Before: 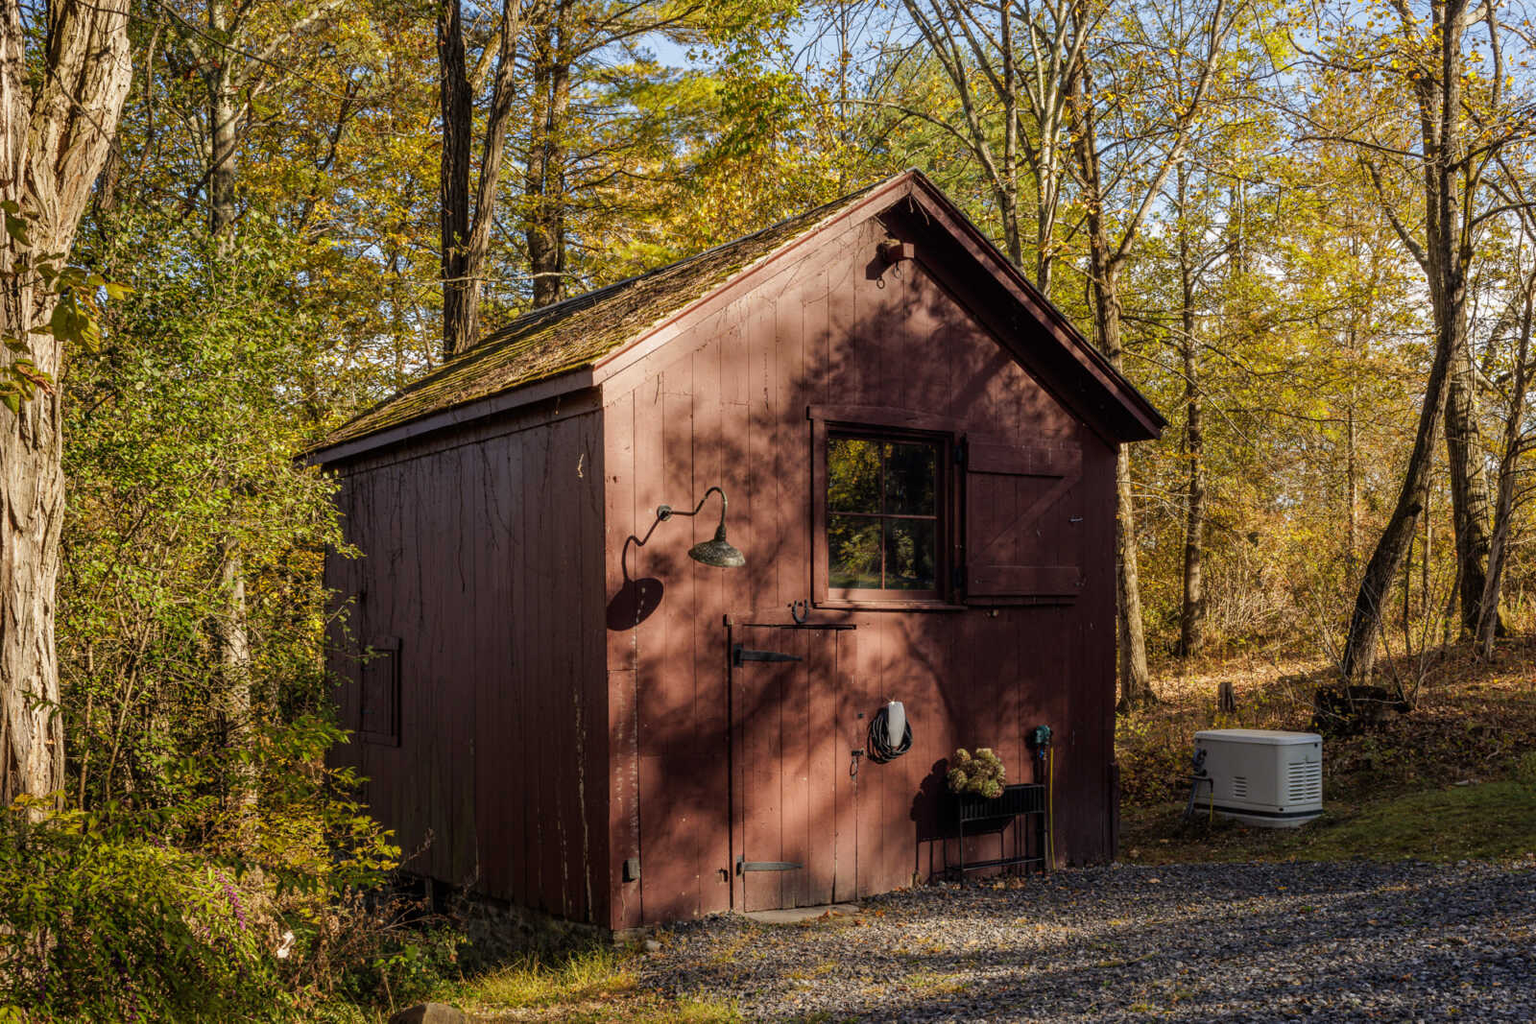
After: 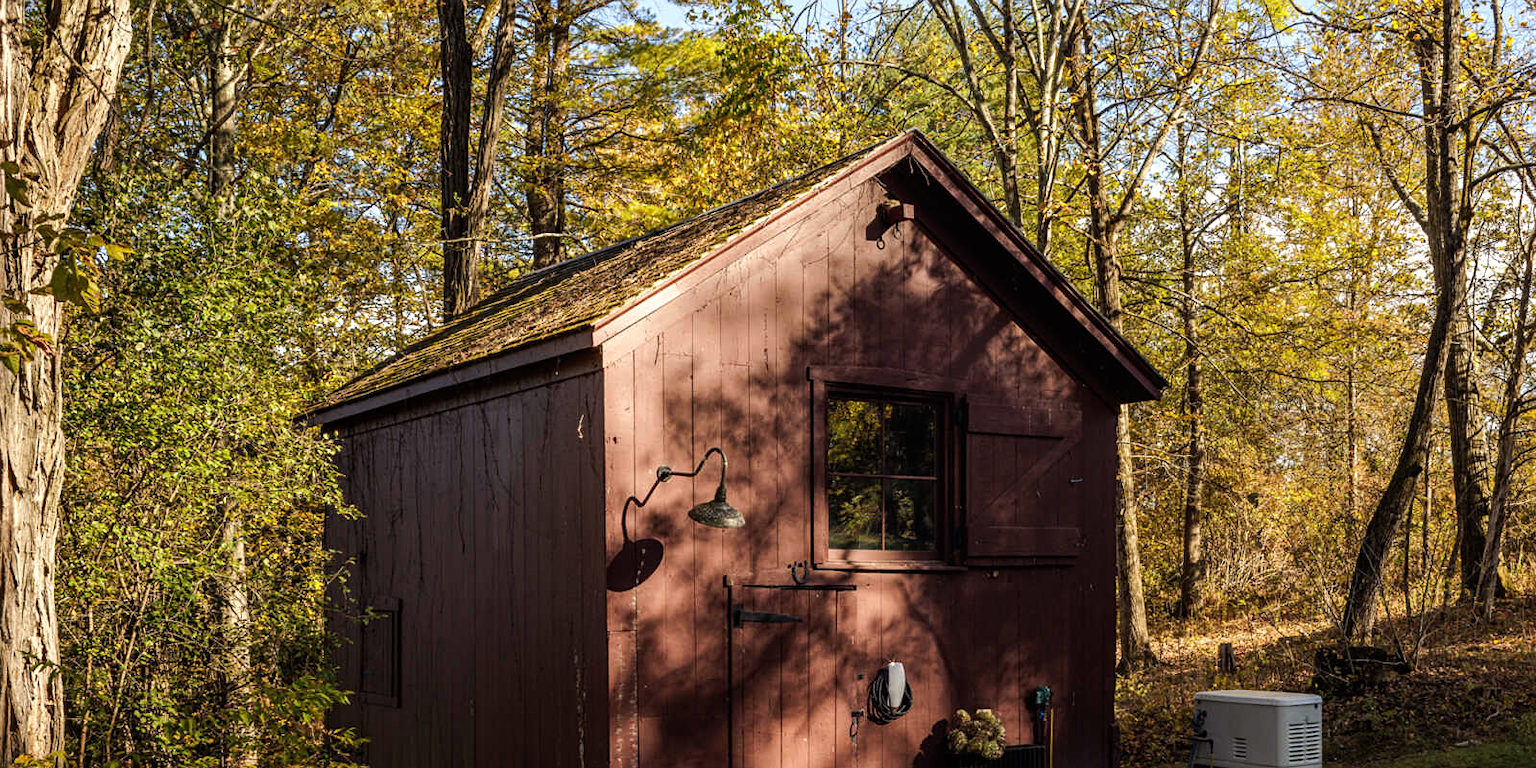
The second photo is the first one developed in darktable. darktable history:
crop: top 3.857%, bottom 21.132%
sharpen: amount 0.2
tone equalizer: -8 EV -0.417 EV, -7 EV -0.389 EV, -6 EV -0.333 EV, -5 EV -0.222 EV, -3 EV 0.222 EV, -2 EV 0.333 EV, -1 EV 0.389 EV, +0 EV 0.417 EV, edges refinement/feathering 500, mask exposure compensation -1.57 EV, preserve details no
